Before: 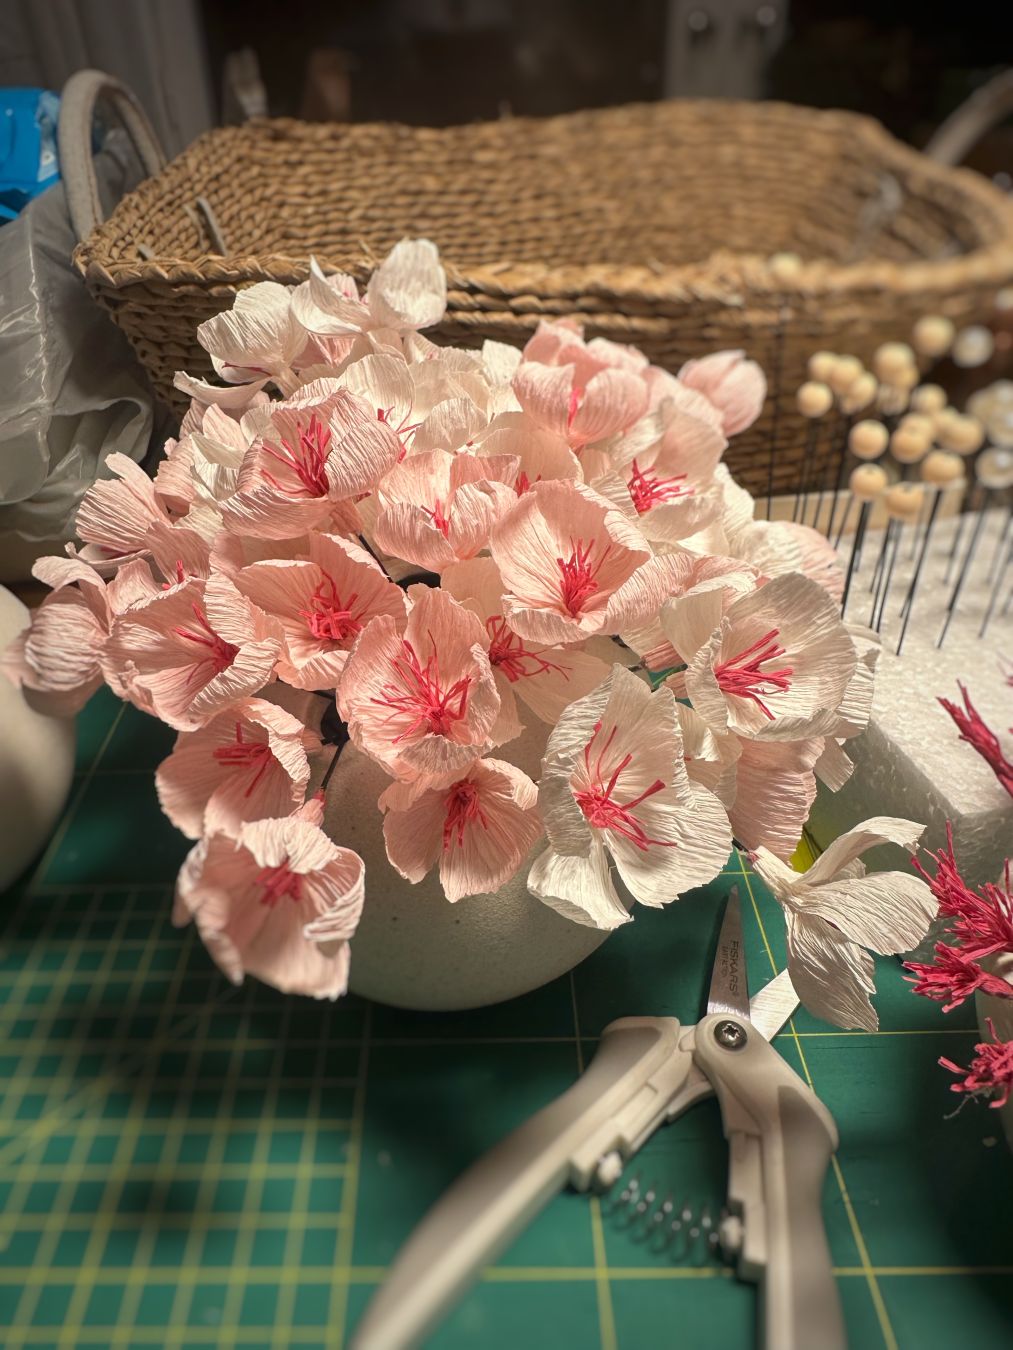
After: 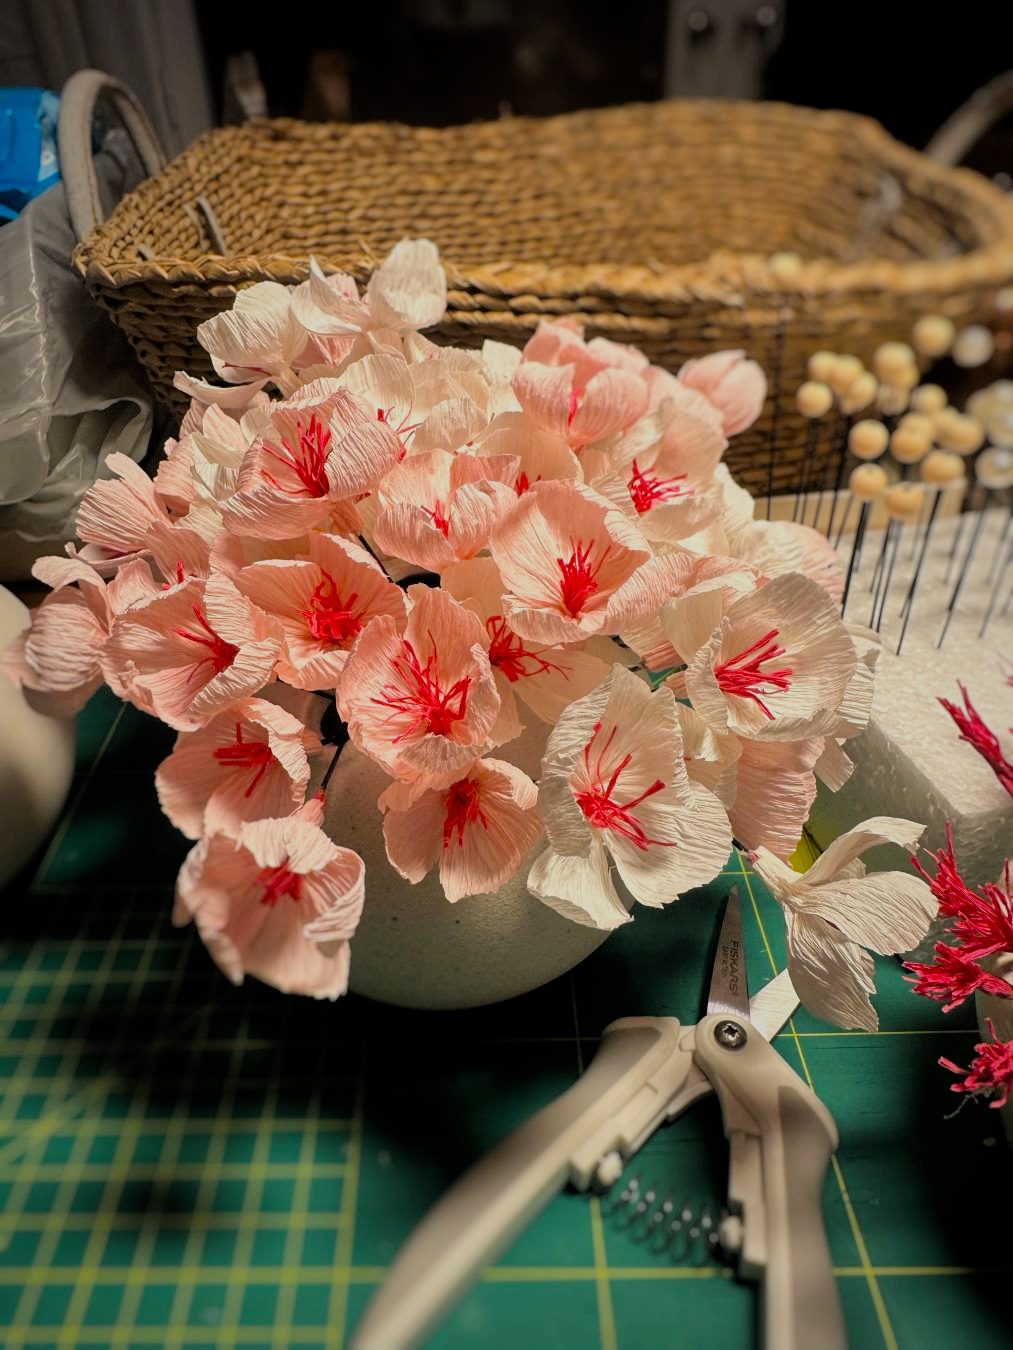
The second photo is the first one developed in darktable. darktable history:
filmic rgb: black relative exposure -7.75 EV, white relative exposure 4.4 EV, threshold 3 EV, target black luminance 0%, hardness 3.76, latitude 50.51%, contrast 1.074, highlights saturation mix 10%, shadows ↔ highlights balance -0.22%, color science v4 (2020), enable highlight reconstruction true
shadows and highlights: shadows -20, white point adjustment -2, highlights -35
